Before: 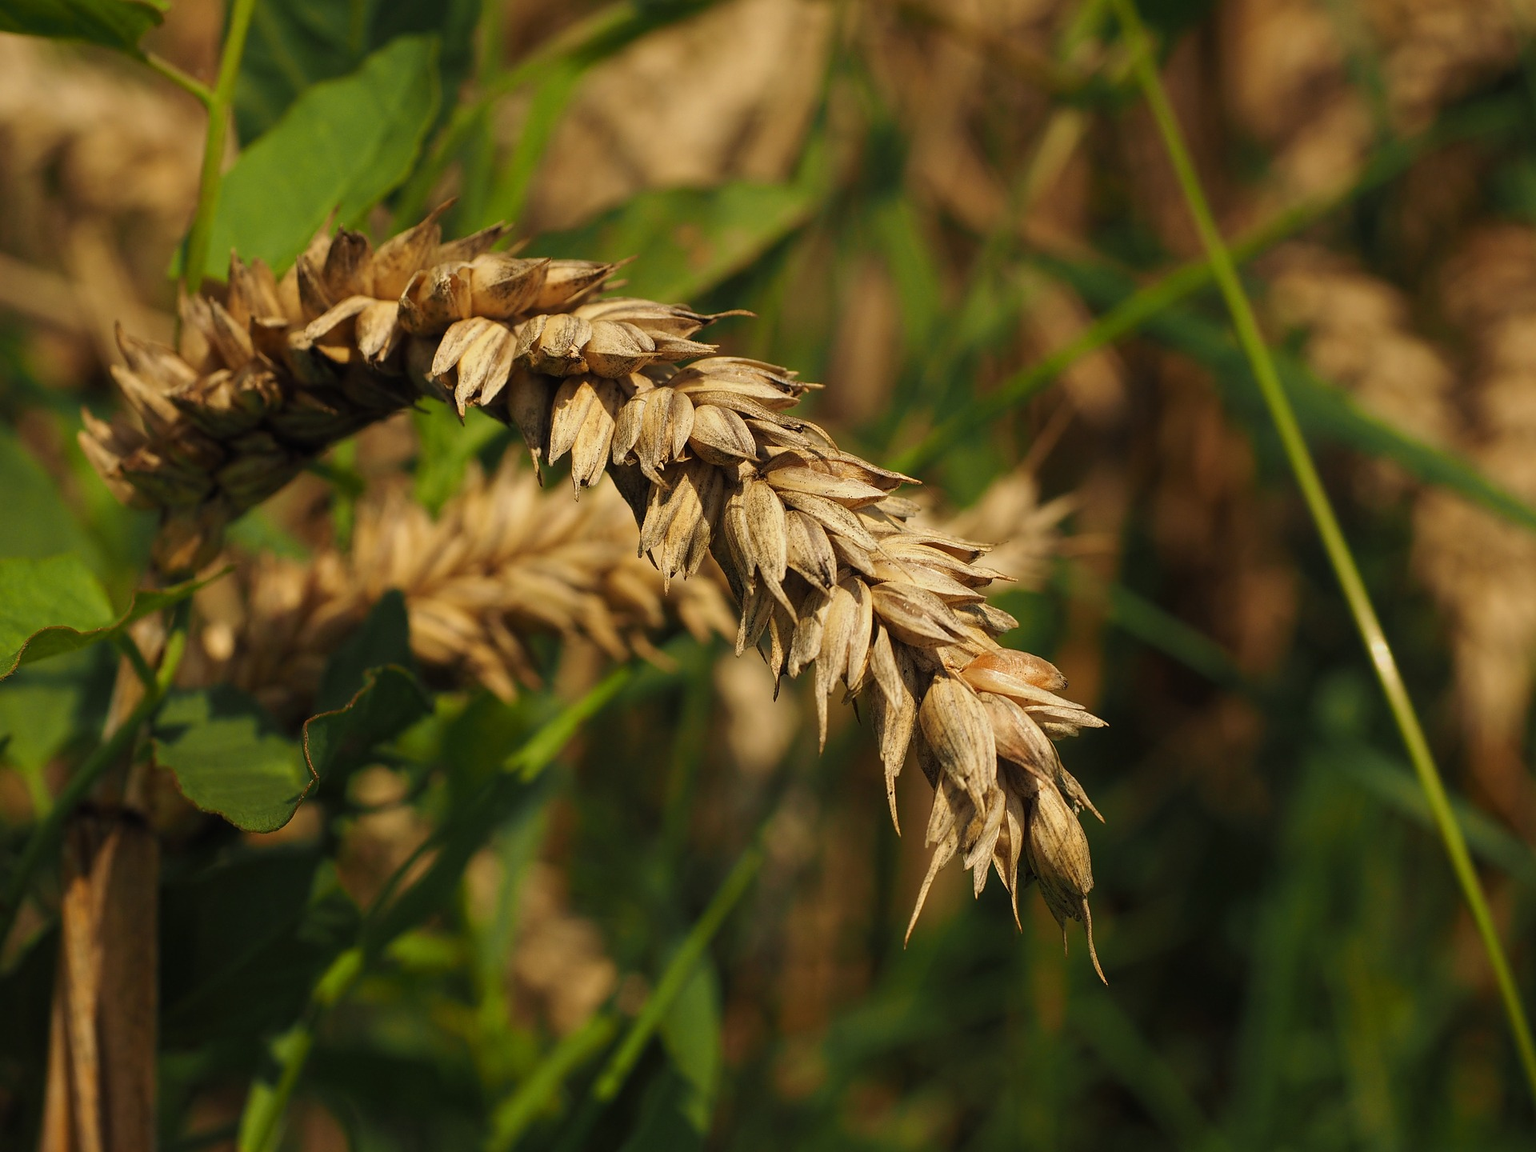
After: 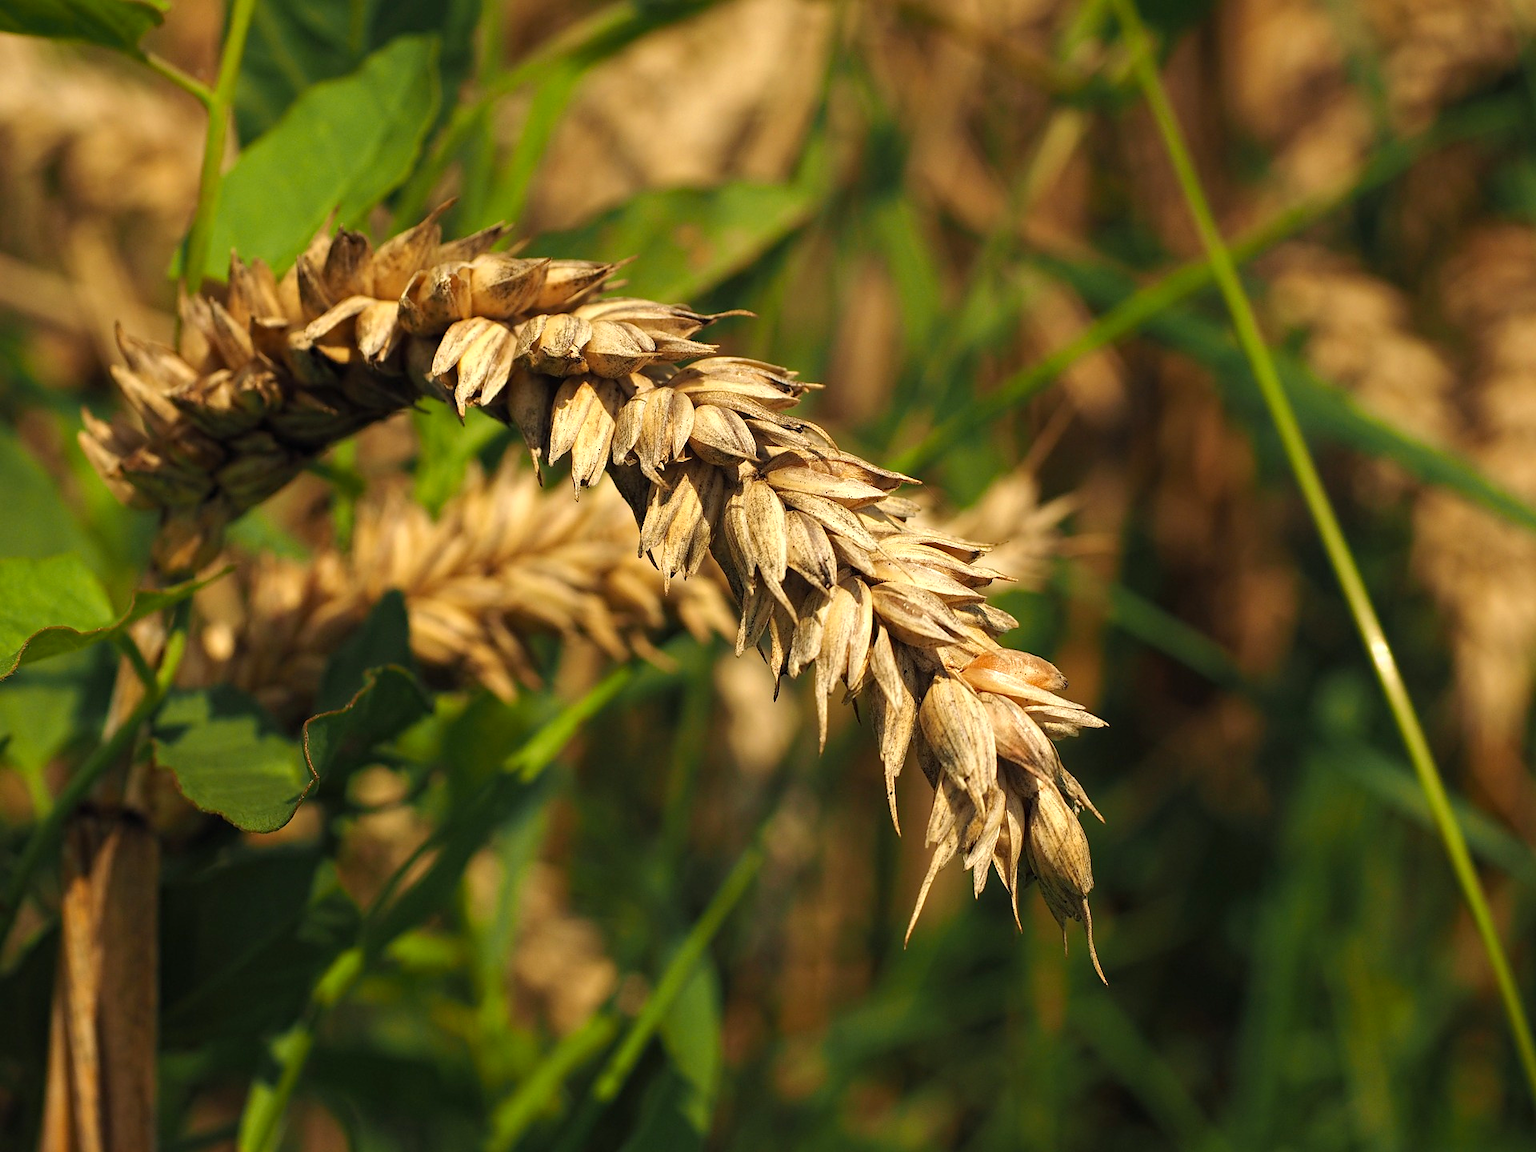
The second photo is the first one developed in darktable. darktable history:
haze removal: on, module defaults
exposure: exposure 0.559 EV, compensate highlight preservation false
